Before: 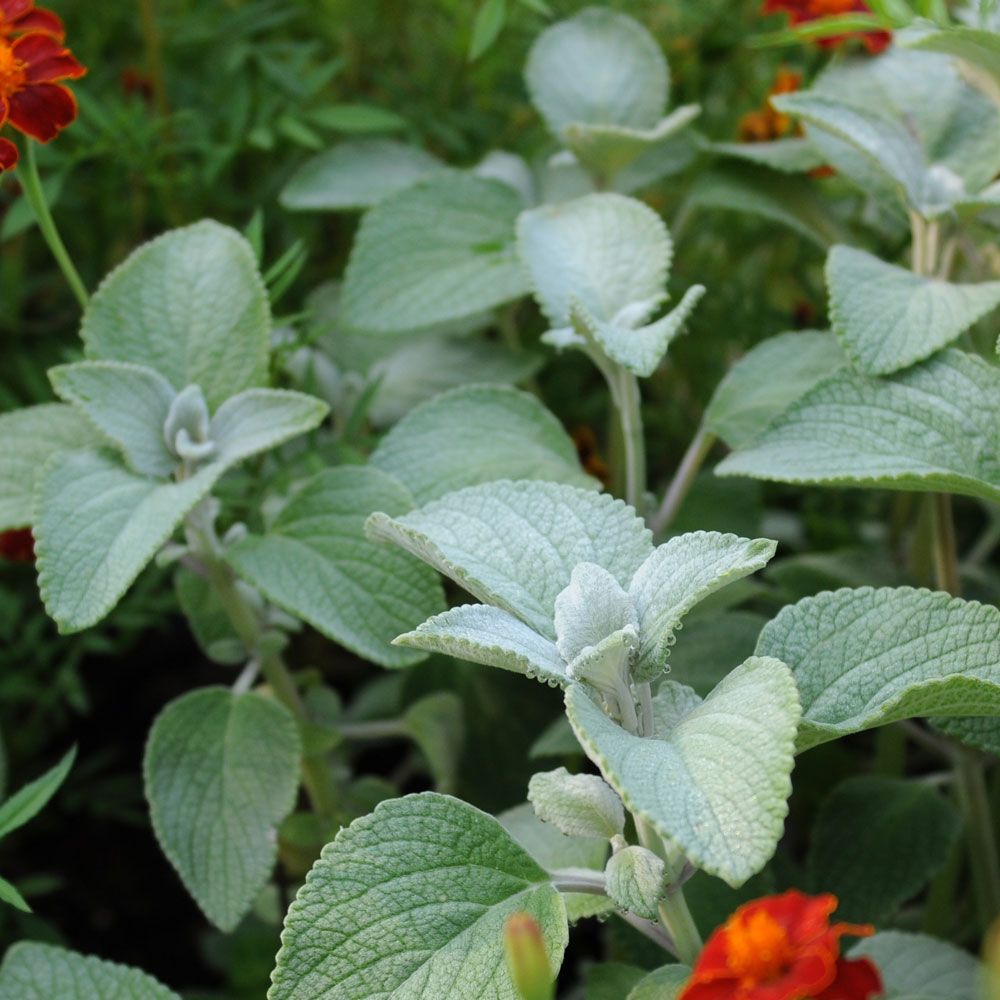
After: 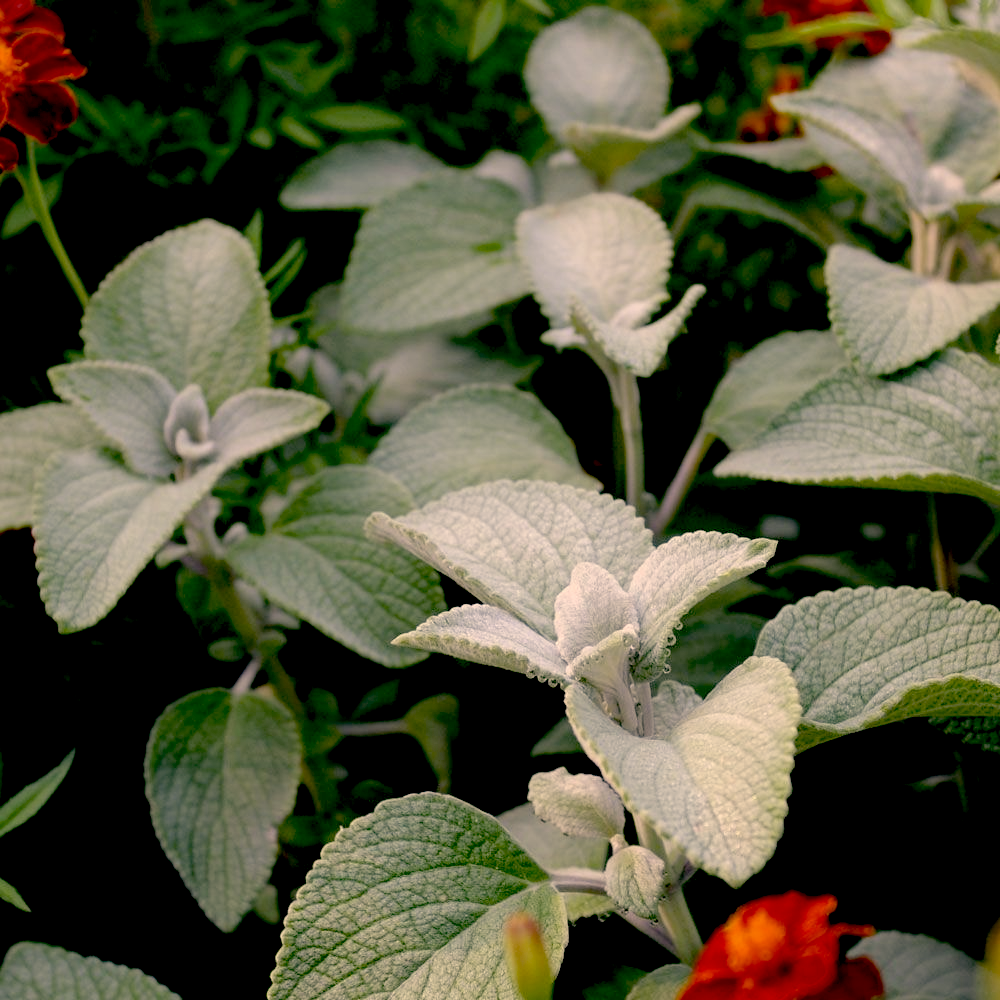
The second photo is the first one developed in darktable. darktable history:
exposure: black level correction 0.058, compensate highlight preservation false
color correction: highlights a* 20.28, highlights b* 27.62, shadows a* 3.44, shadows b* -16.83, saturation 0.718
